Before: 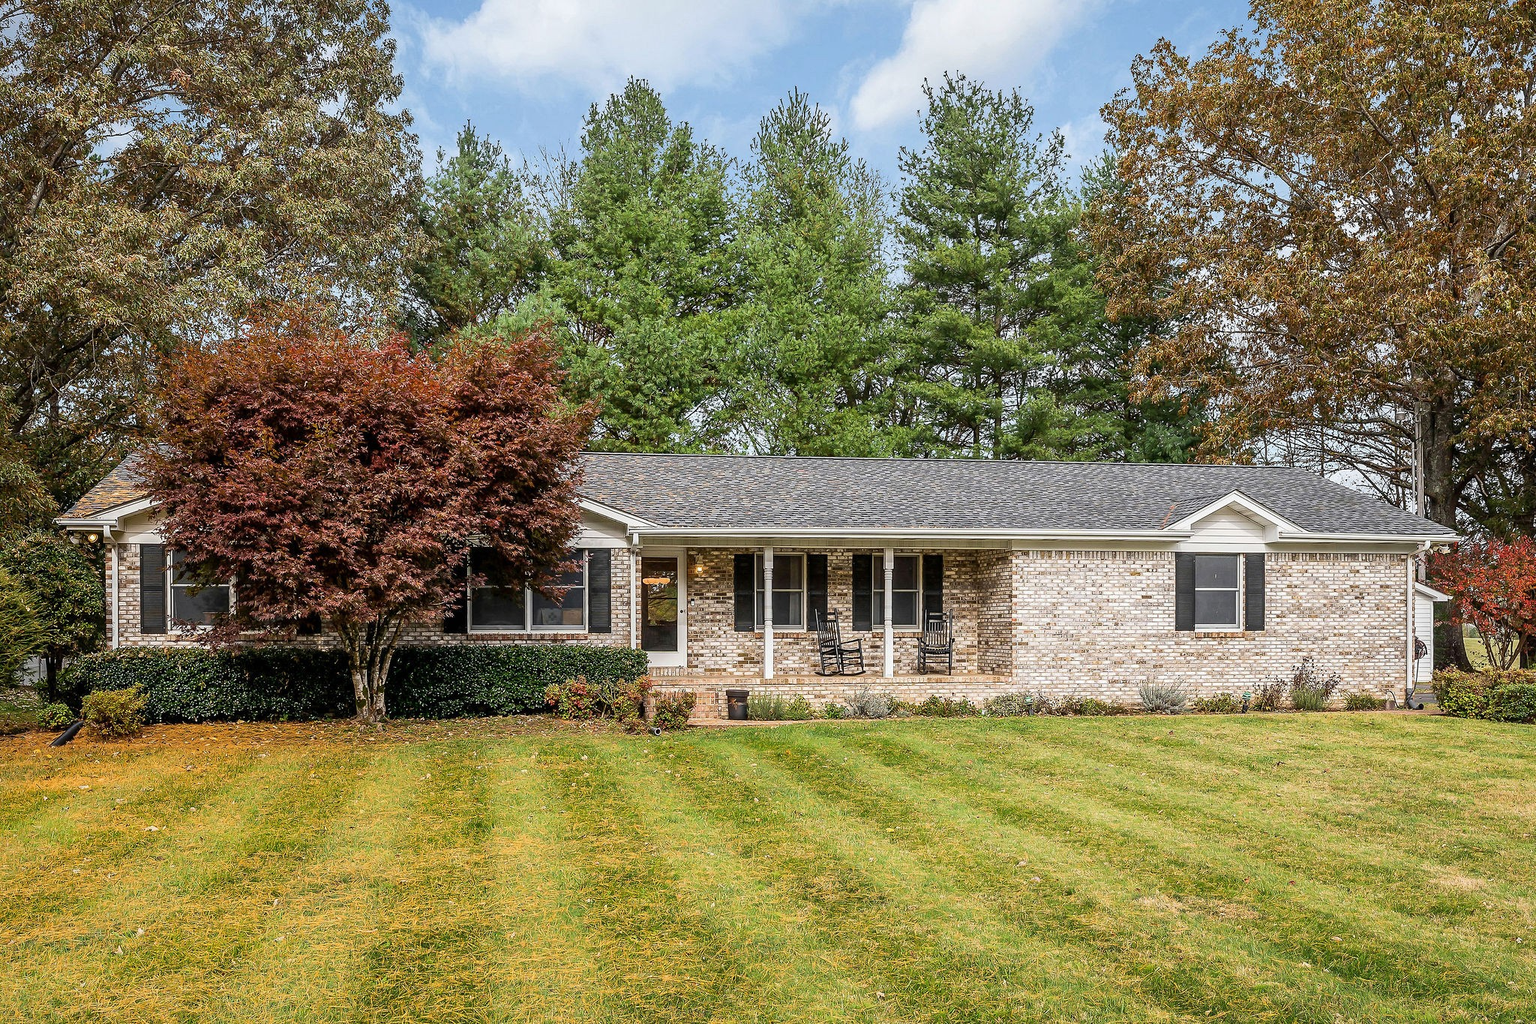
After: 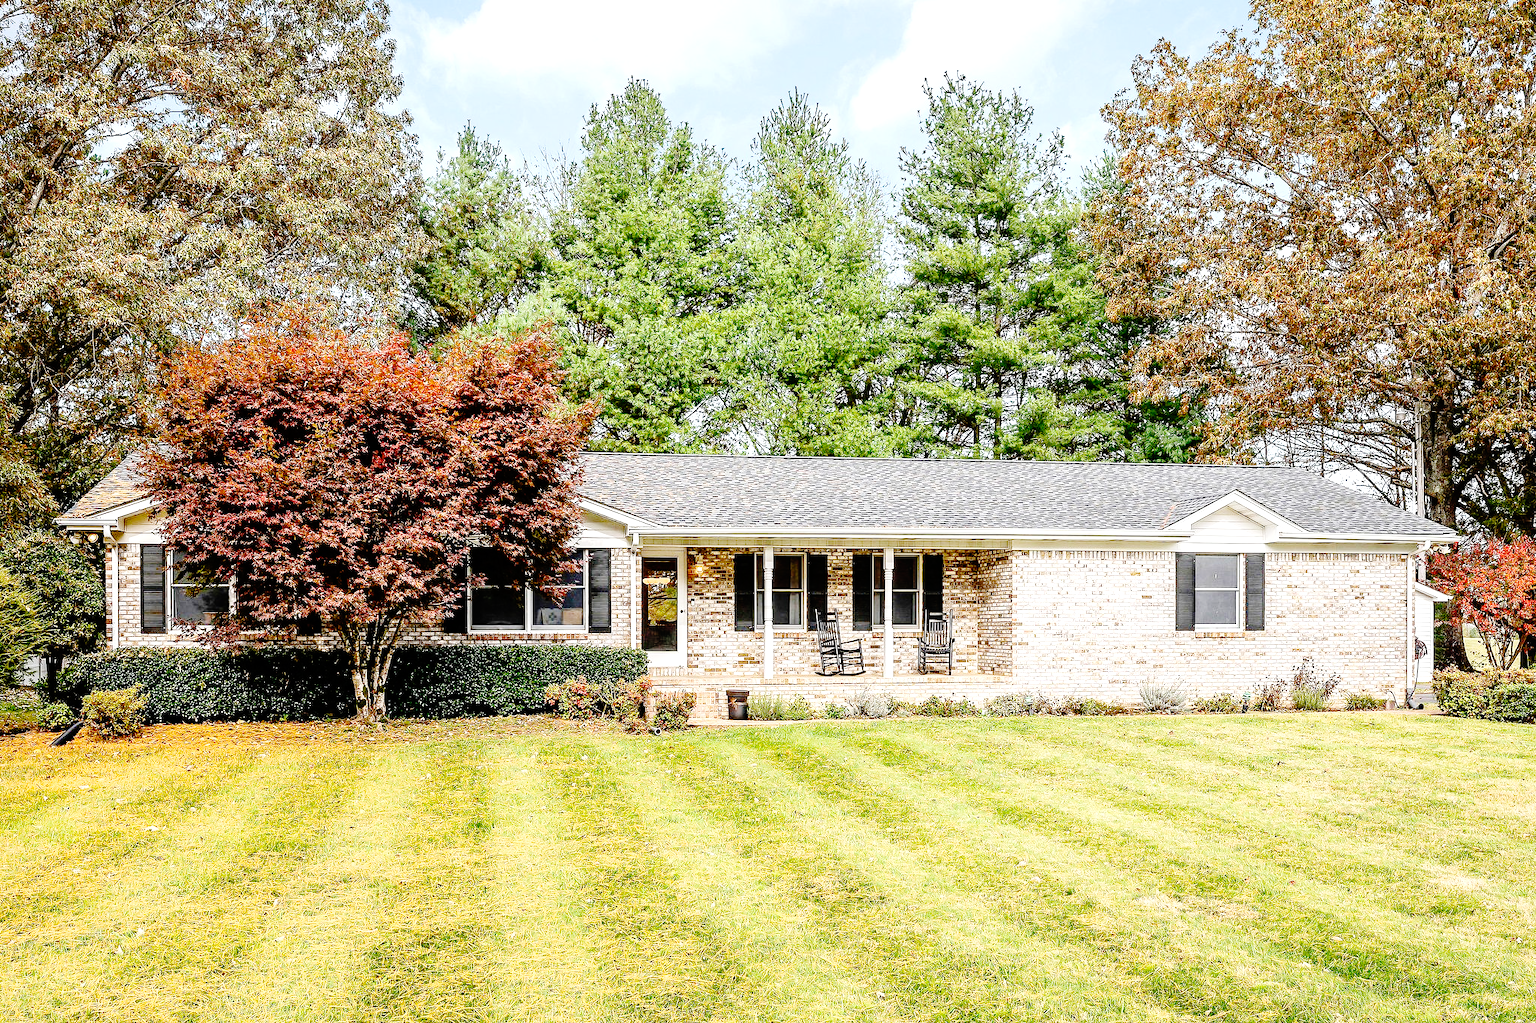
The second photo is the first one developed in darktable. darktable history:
base curve: curves: ch0 [(0, 0) (0.036, 0.01) (0.123, 0.254) (0.258, 0.504) (0.507, 0.748) (1, 1)], preserve colors none
exposure: black level correction 0, exposure 0.696 EV, compensate highlight preservation false
